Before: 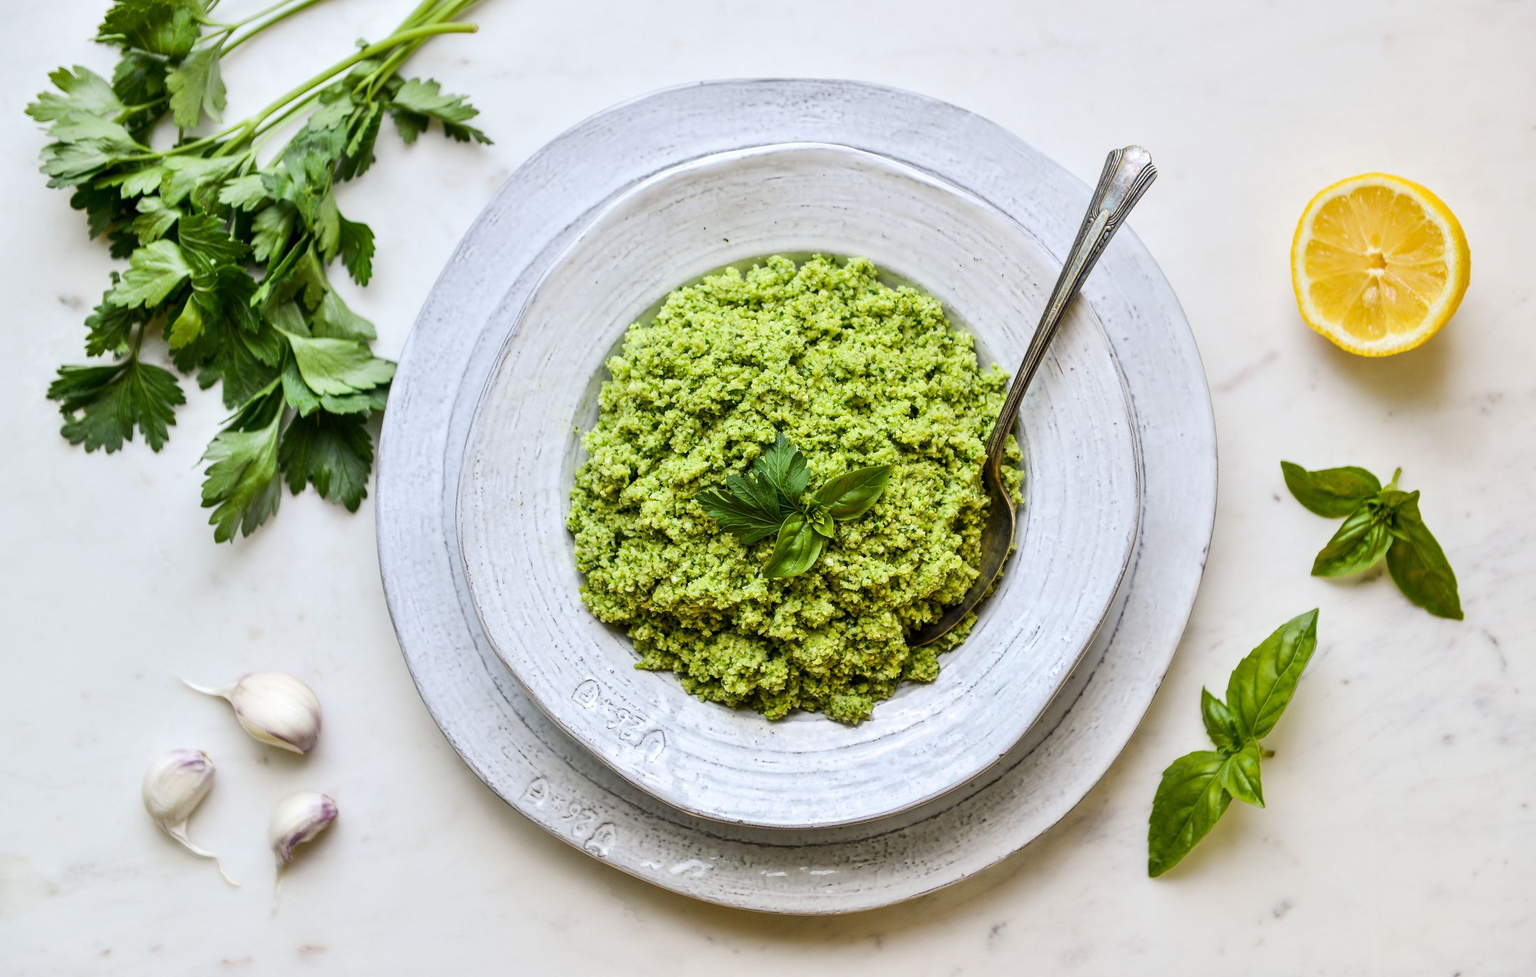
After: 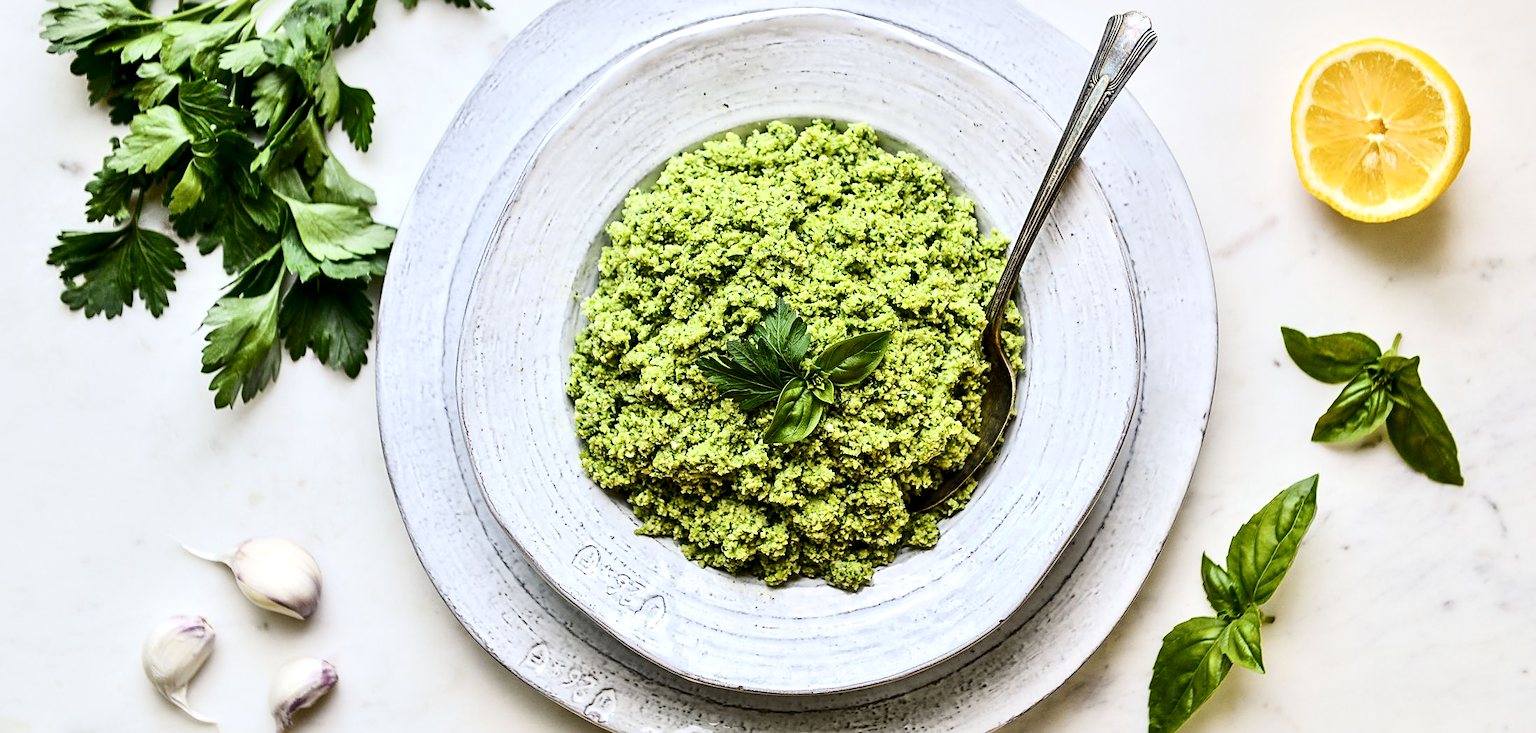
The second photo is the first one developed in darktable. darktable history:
tone equalizer: on, module defaults
contrast brightness saturation: contrast 0.28
local contrast: mode bilateral grid, contrast 20, coarseness 50, detail 140%, midtone range 0.2
crop: top 13.819%, bottom 11.169%
sharpen: on, module defaults
